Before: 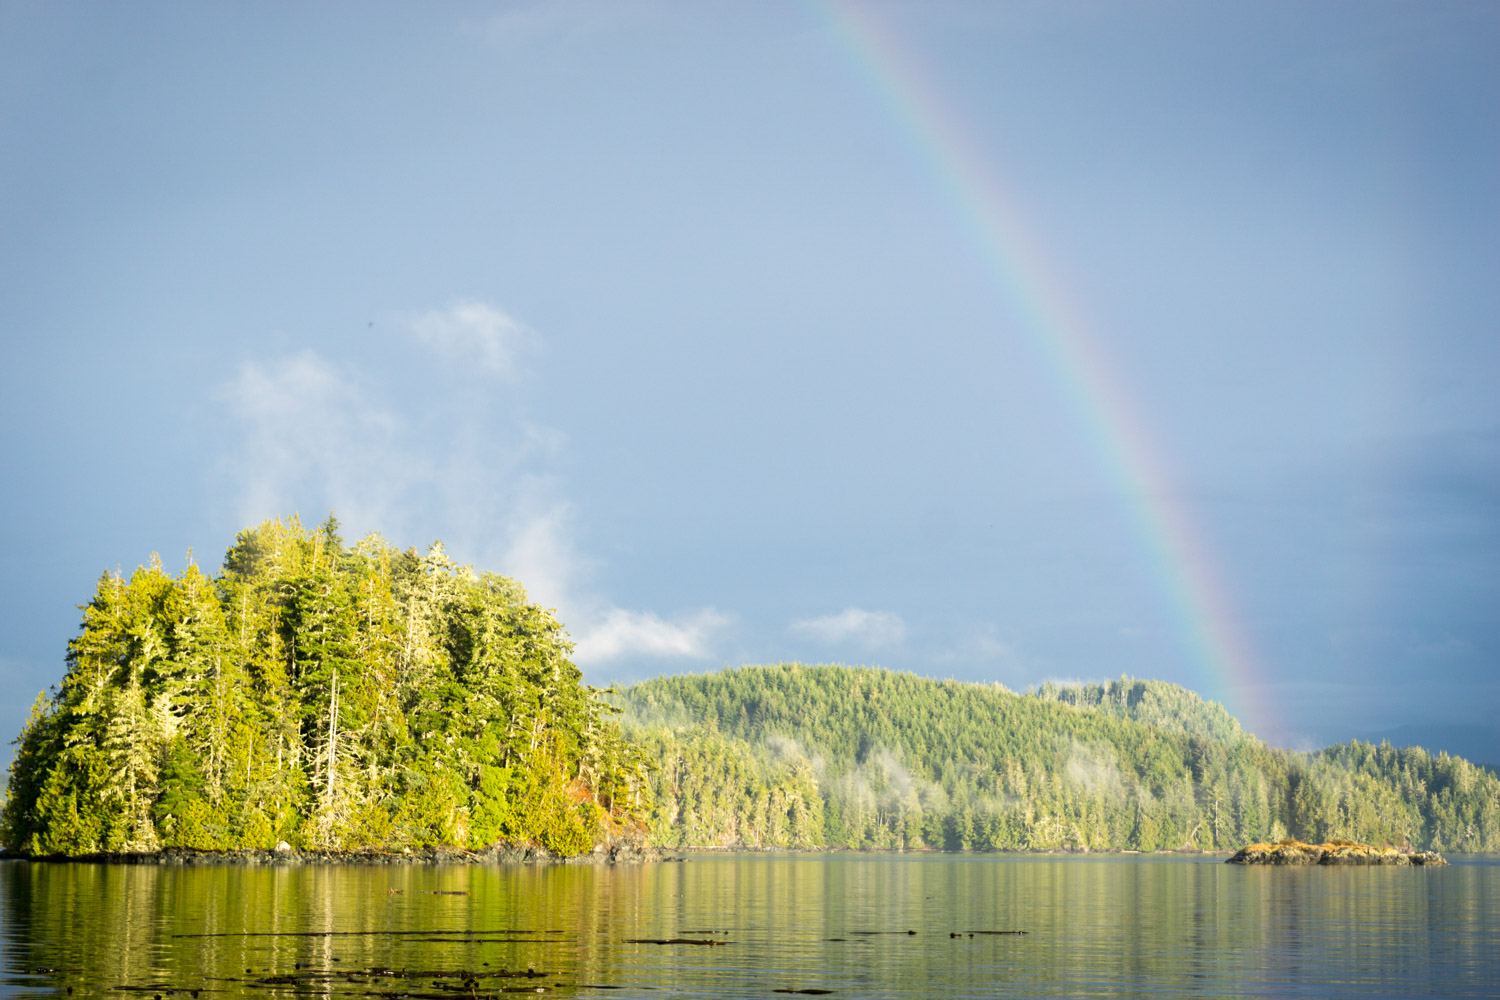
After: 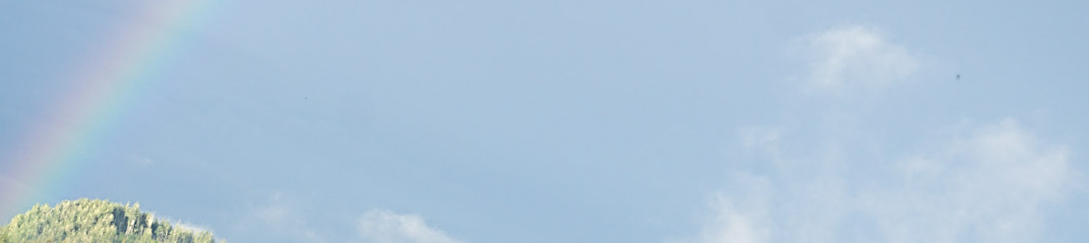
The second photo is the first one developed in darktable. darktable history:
crop and rotate: angle 16.12°, top 30.835%, bottom 35.653%
sharpen: radius 3.025, amount 0.757
